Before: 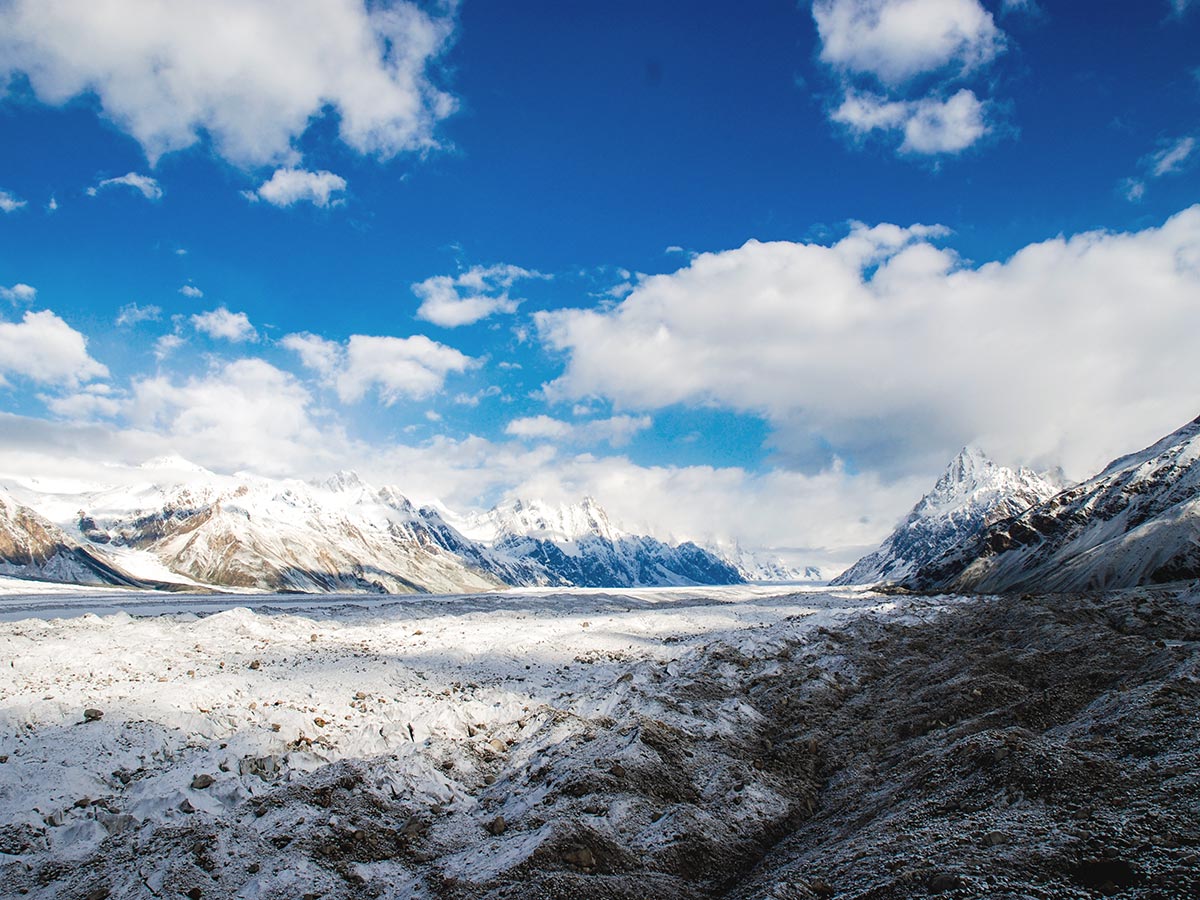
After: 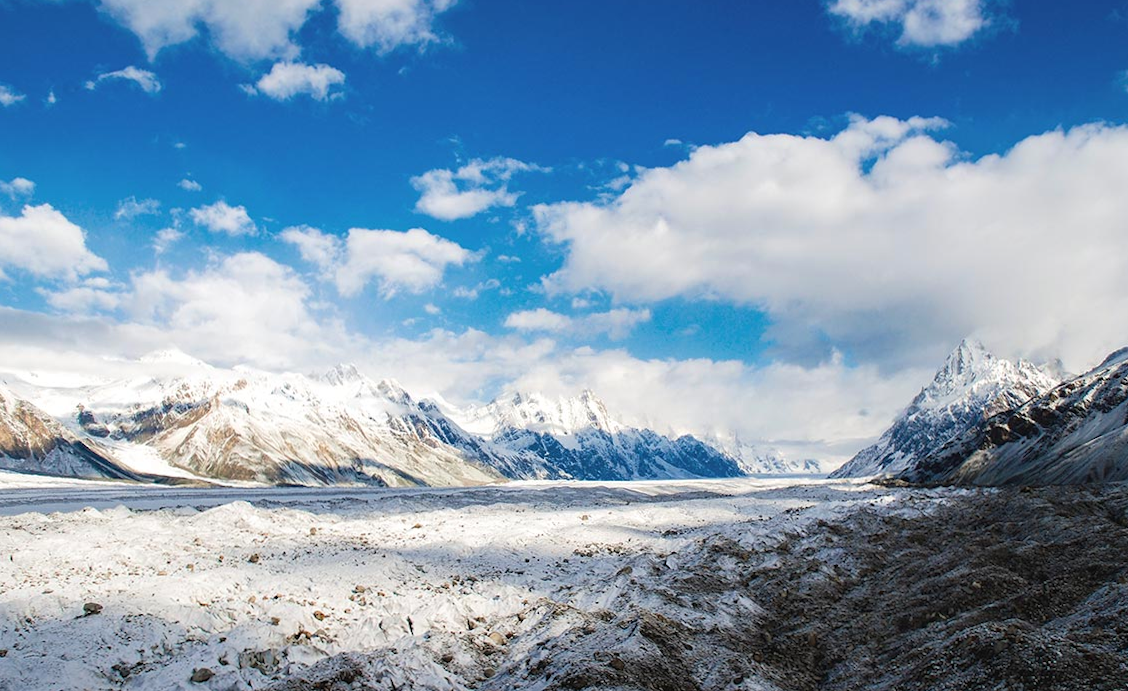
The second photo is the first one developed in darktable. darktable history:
exposure: compensate exposure bias true, compensate highlight preservation false
velvia: strength 9.19%
crop and rotate: angle 0.083°, top 11.838%, right 5.79%, bottom 11.158%
